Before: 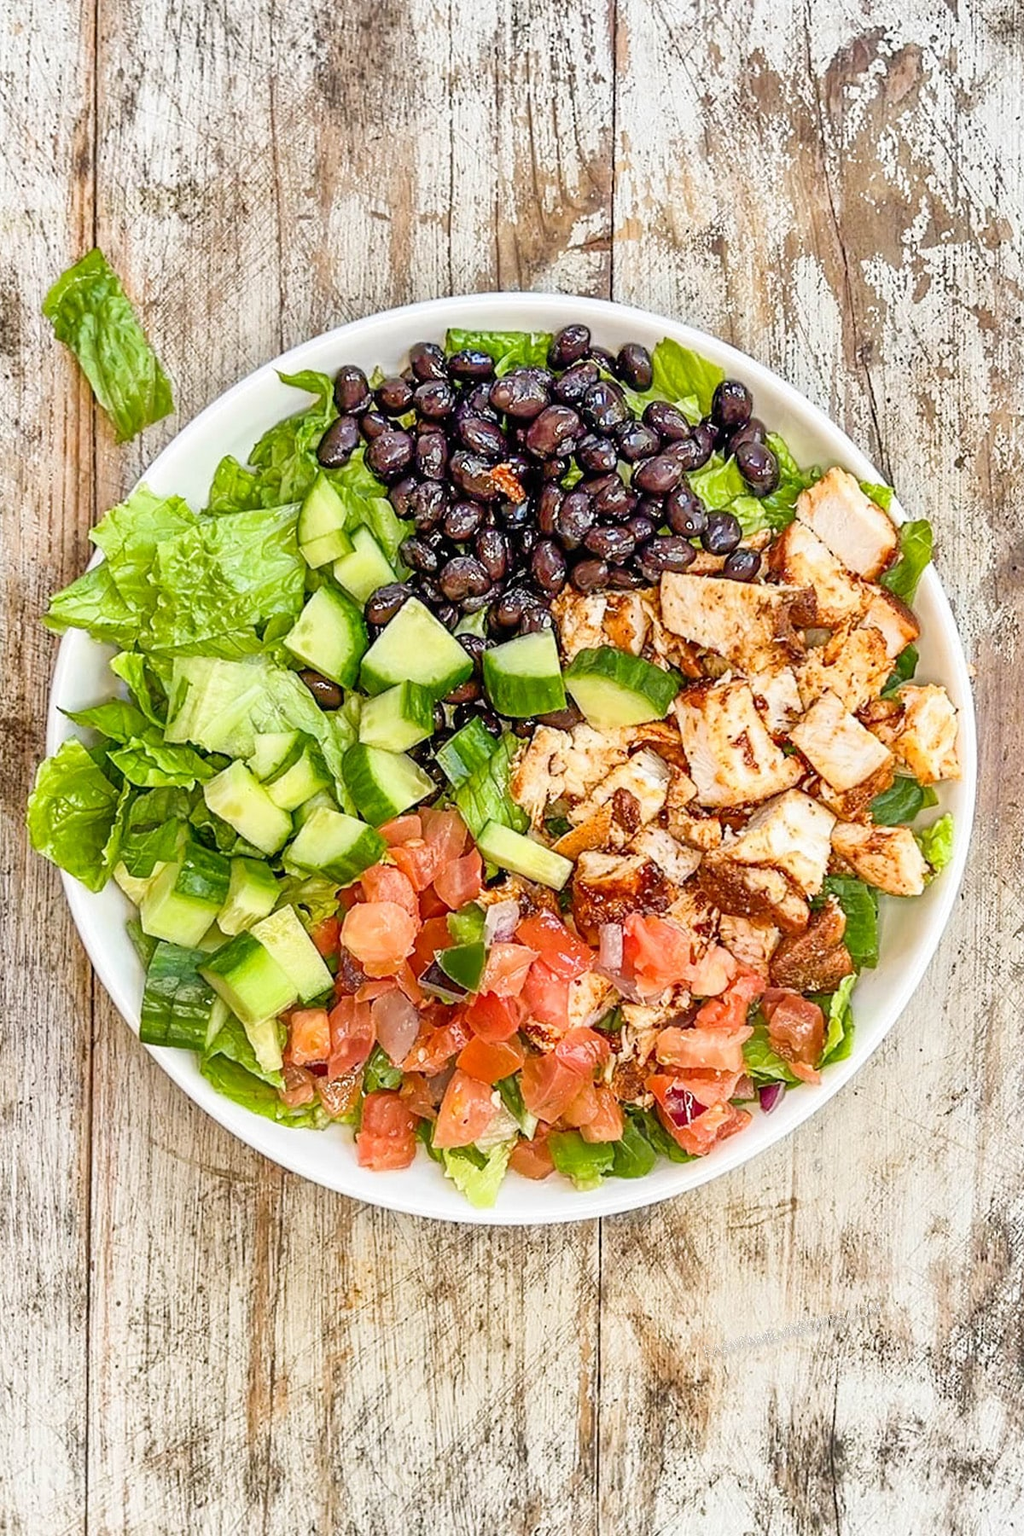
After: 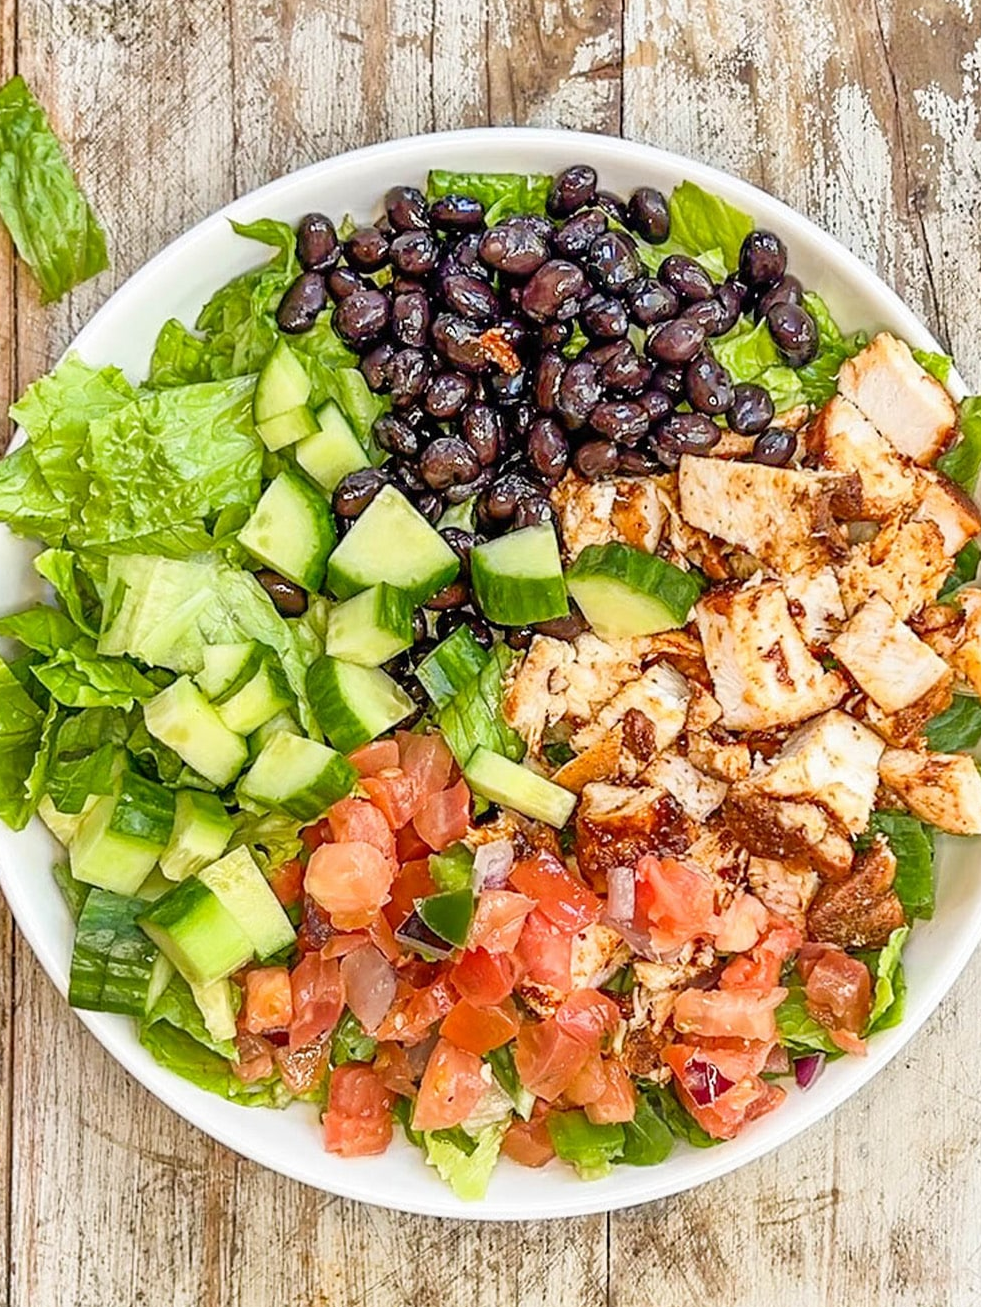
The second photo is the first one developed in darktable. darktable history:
crop: left 7.938%, top 11.954%, right 10.255%, bottom 15.414%
